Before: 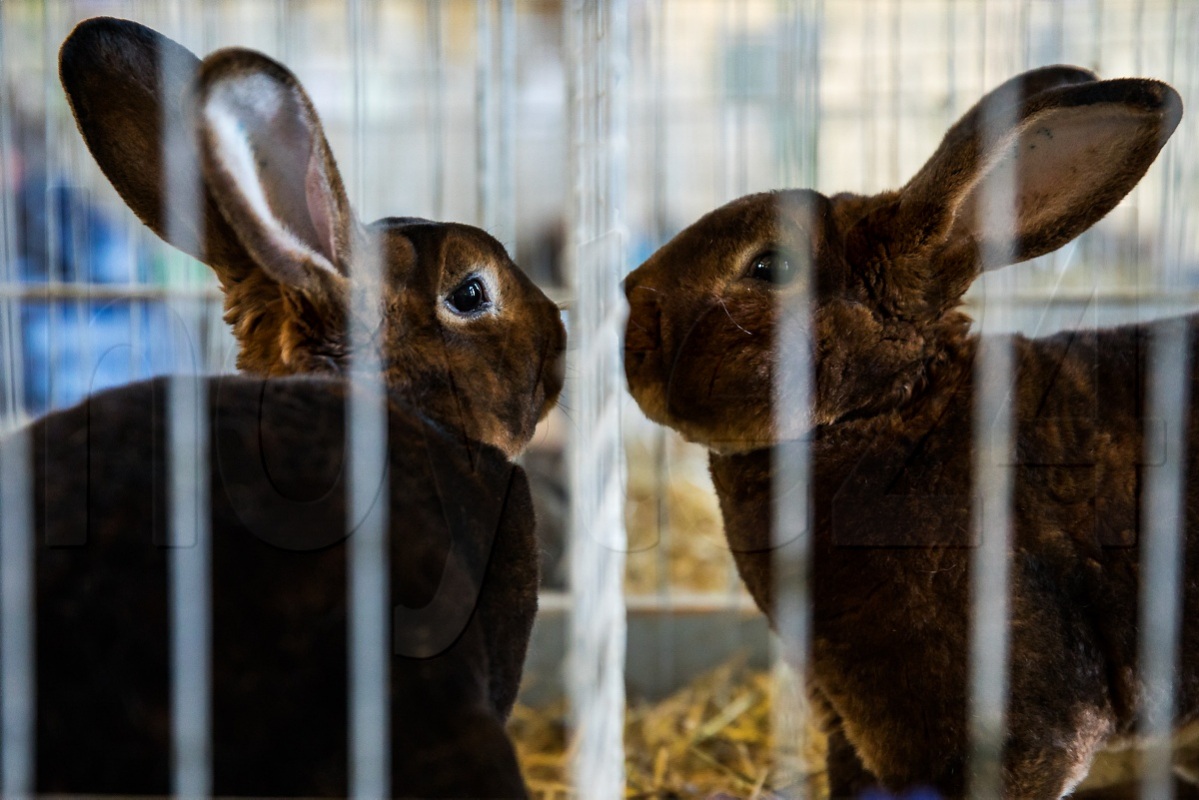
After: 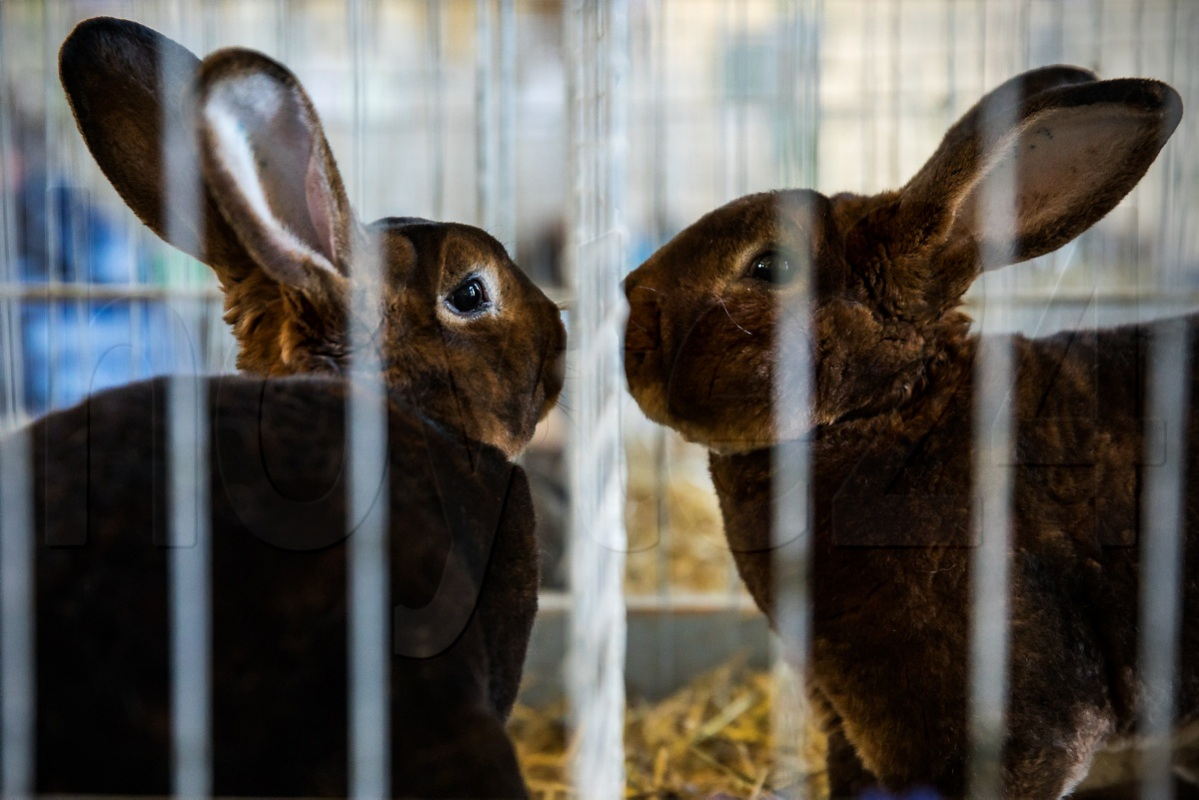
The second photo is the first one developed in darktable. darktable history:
vignetting: brightness -0.578, saturation -0.266, center (-0.119, -0.001)
